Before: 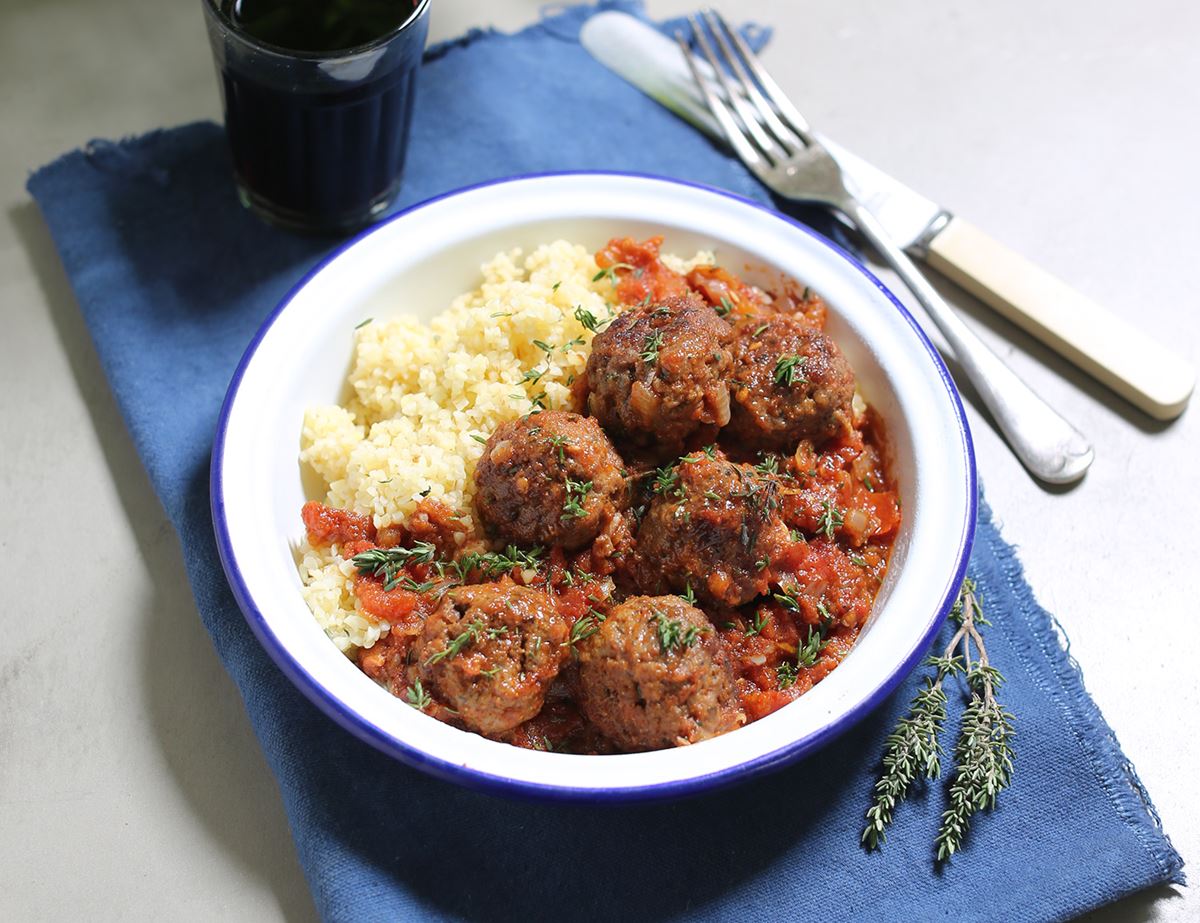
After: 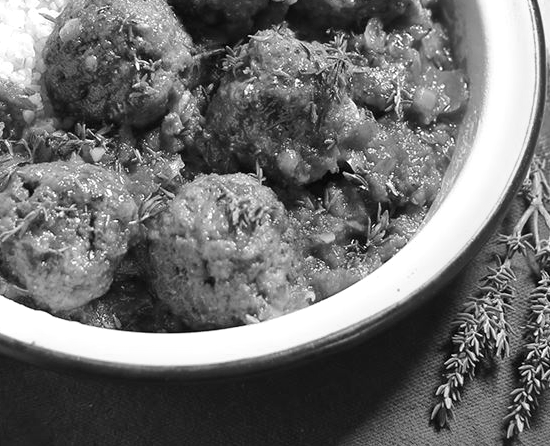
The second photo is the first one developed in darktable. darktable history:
color contrast: green-magenta contrast 0.8, blue-yellow contrast 1.1, unbound 0
shadows and highlights: radius 110.86, shadows 51.09, white point adjustment 9.16, highlights -4.17, highlights color adjustment 32.2%, soften with gaussian
crop: left 35.976%, top 45.819%, right 18.162%, bottom 5.807%
monochrome: a 26.22, b 42.67, size 0.8
